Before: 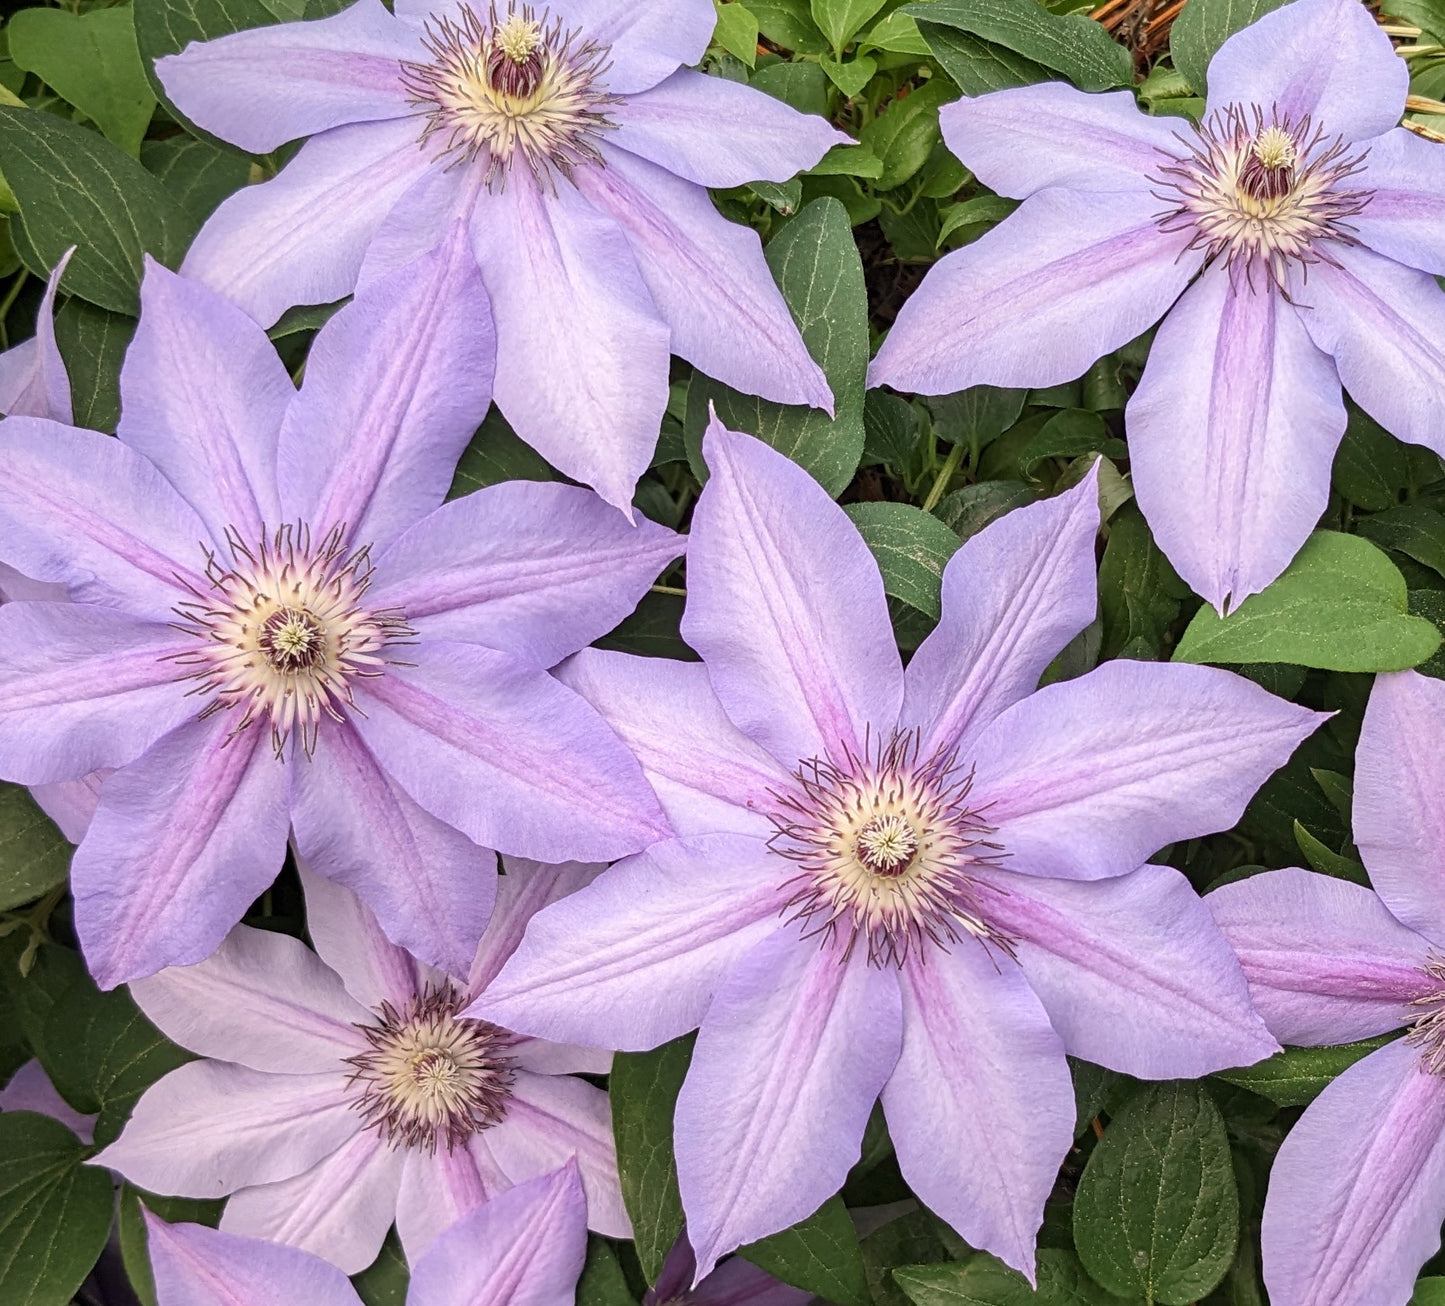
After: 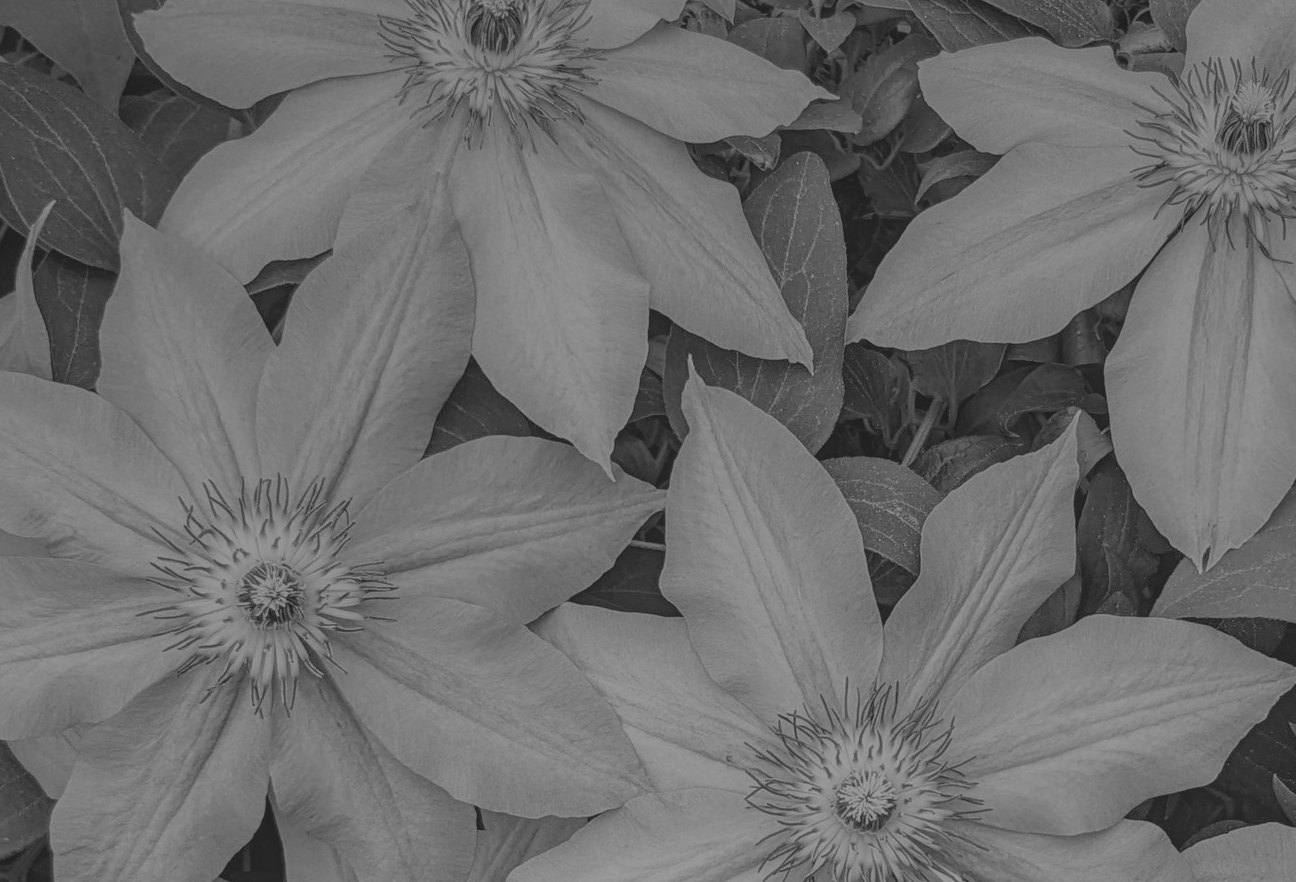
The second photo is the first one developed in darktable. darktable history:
local contrast: on, module defaults
contrast brightness saturation: contrast -0.1, brightness 0.05, saturation 0.08
crop: left 1.509%, top 3.452%, right 7.696%, bottom 28.452%
vibrance: vibrance 15%
filmic rgb: black relative exposure -11.35 EV, white relative exposure 3.22 EV, hardness 6.76, color science v6 (2022)
colorize: hue 41.44°, saturation 22%, source mix 60%, lightness 10.61%
graduated density: rotation -0.352°, offset 57.64
monochrome: on, module defaults
